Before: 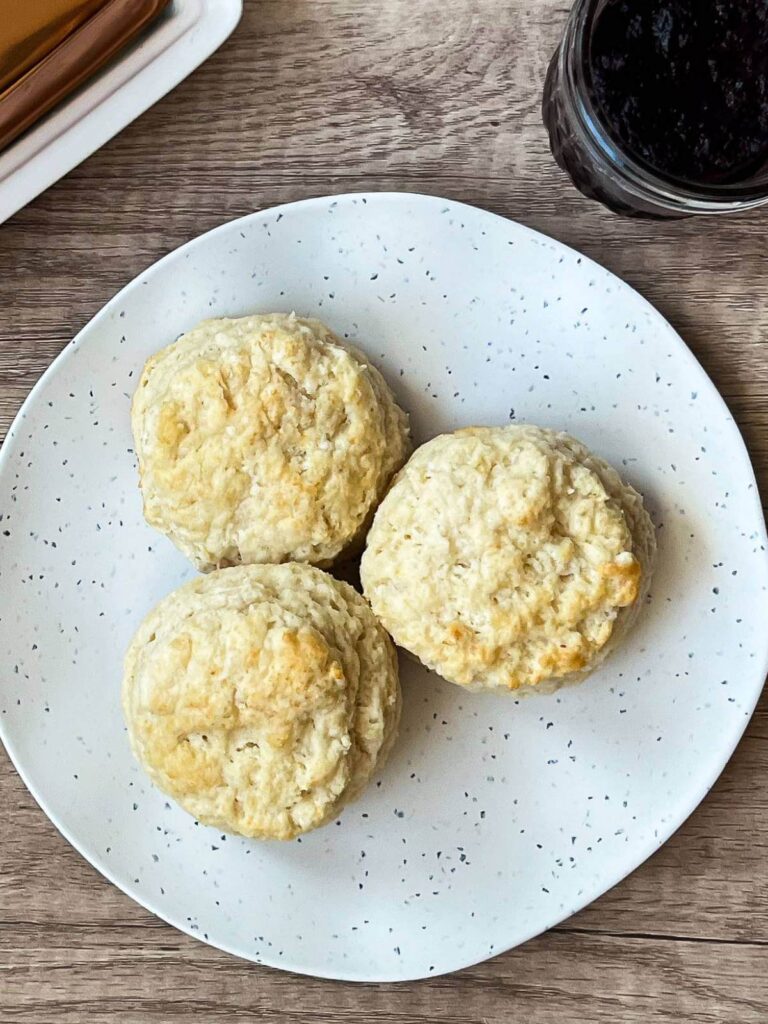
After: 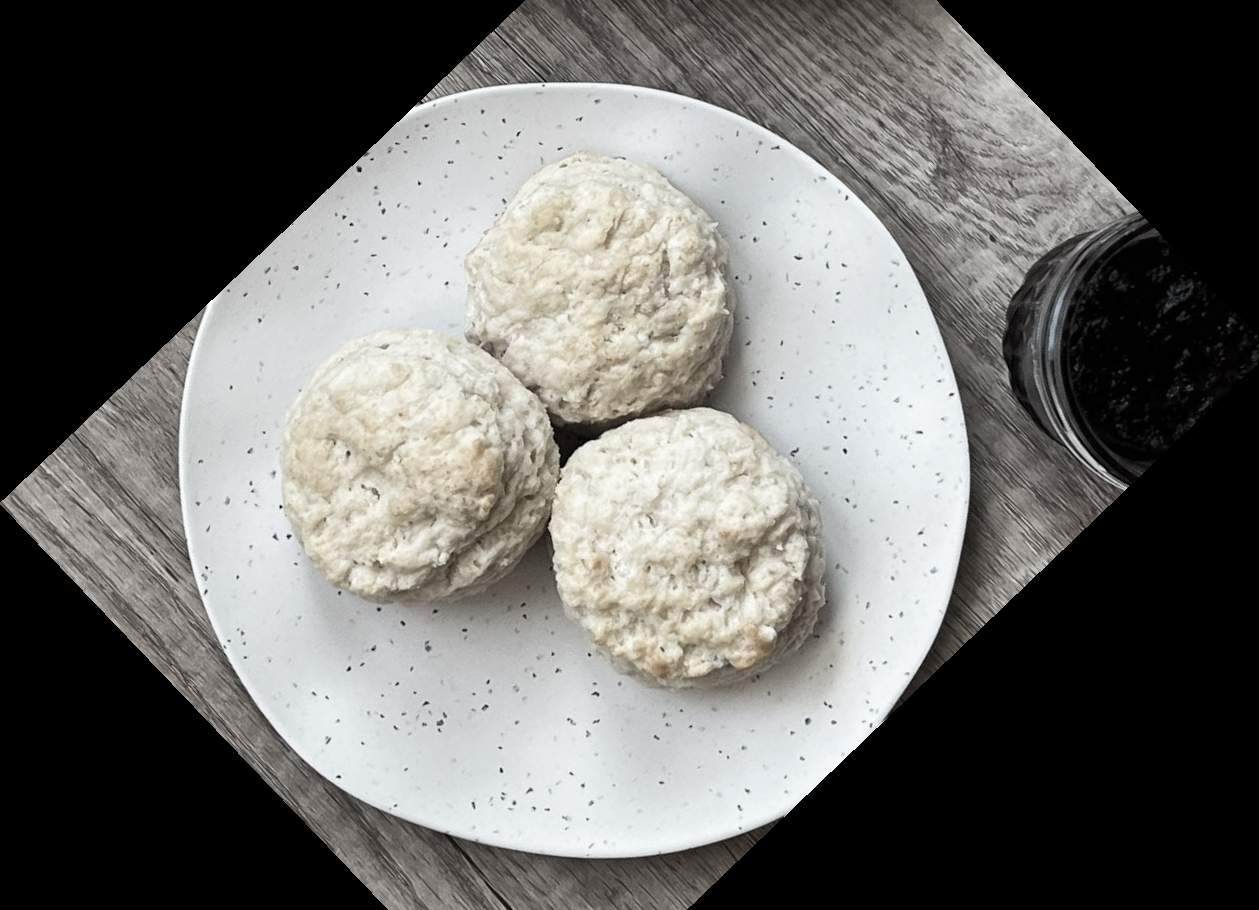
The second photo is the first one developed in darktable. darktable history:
crop and rotate: angle -46.26°, top 16.234%, right 0.912%, bottom 11.704%
color correction: saturation 0.3
